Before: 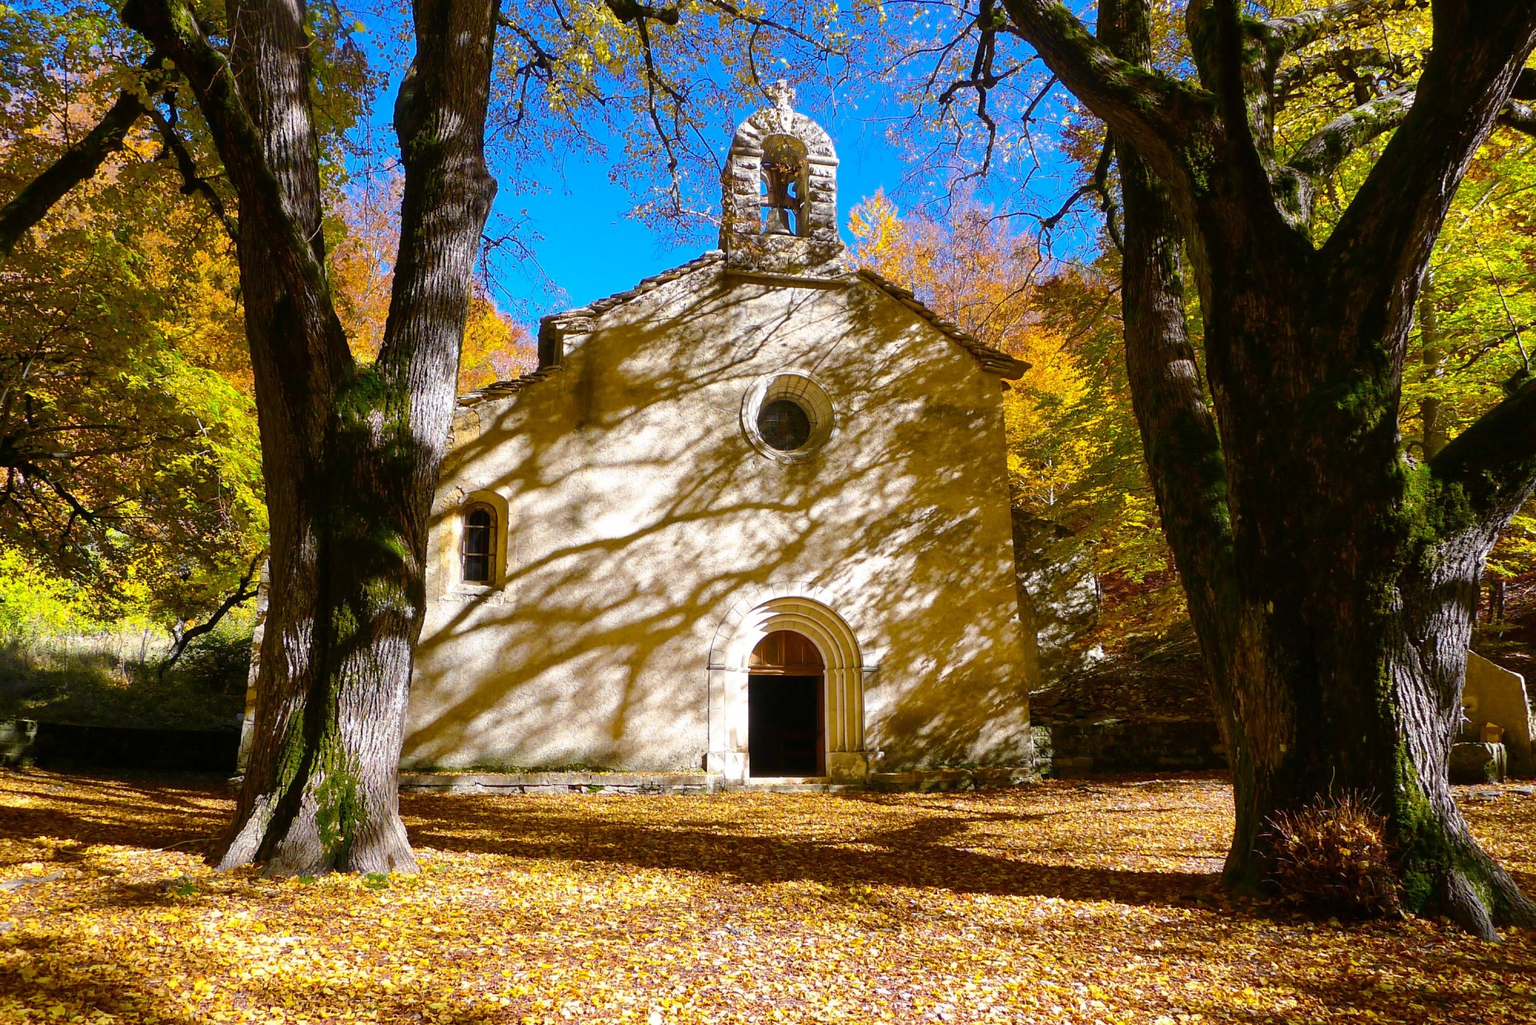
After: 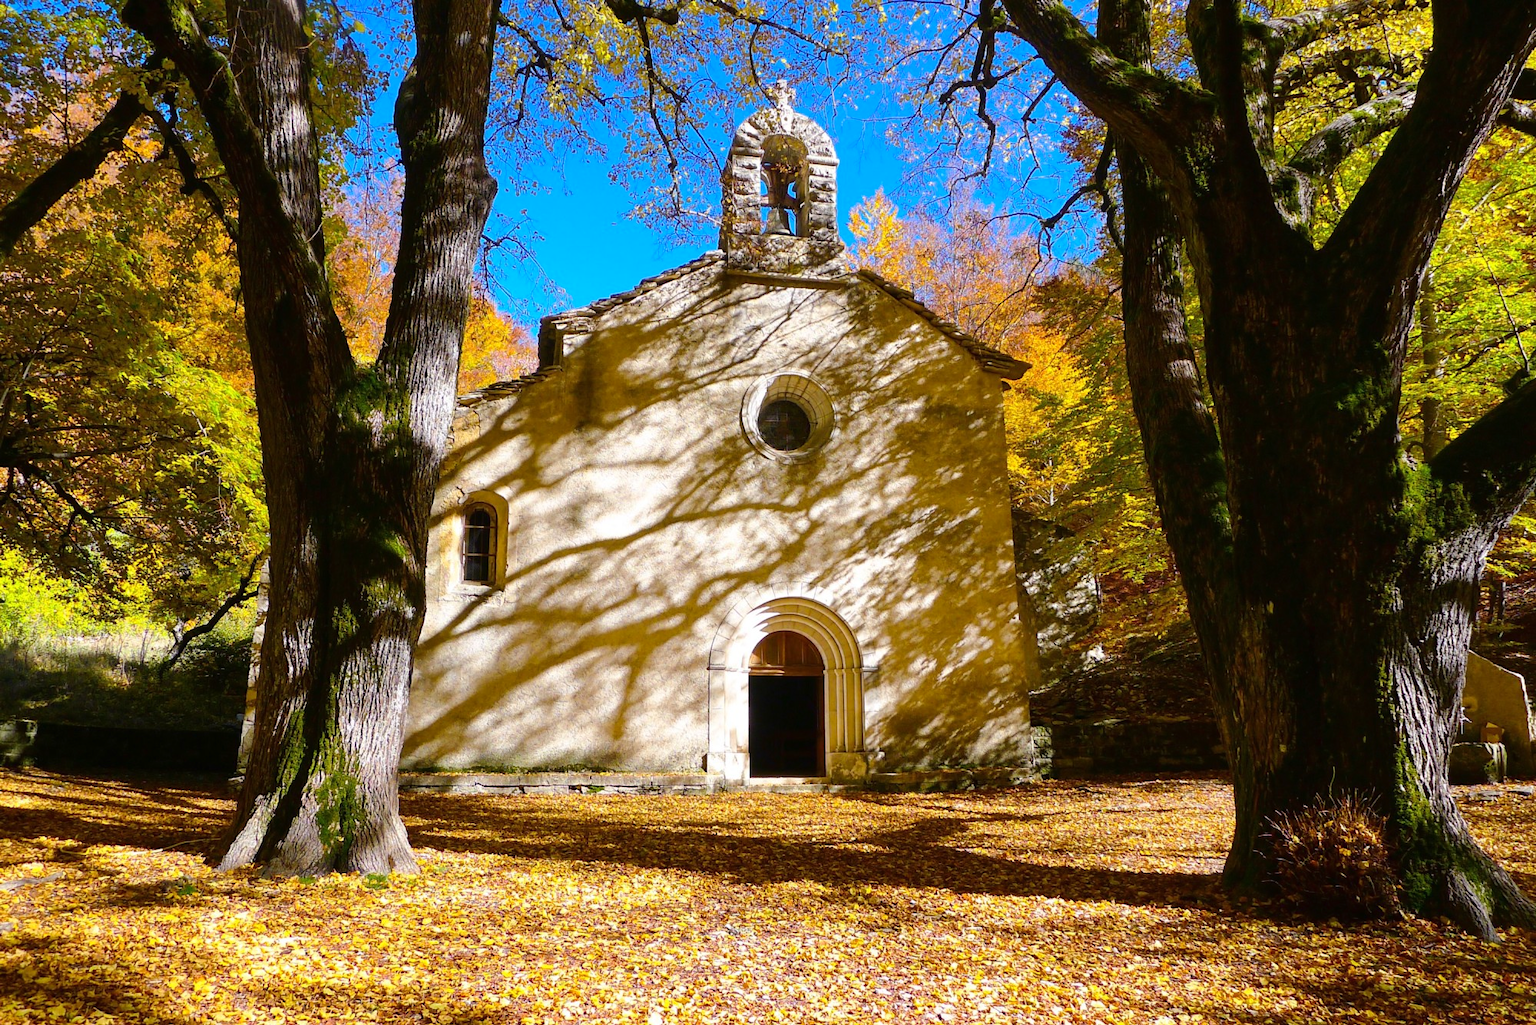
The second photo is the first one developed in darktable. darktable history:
tone curve: curves: ch0 [(0, 0.008) (0.083, 0.073) (0.28, 0.286) (0.528, 0.559) (0.961, 0.966) (1, 1)], color space Lab, linked channels, preserve colors none
